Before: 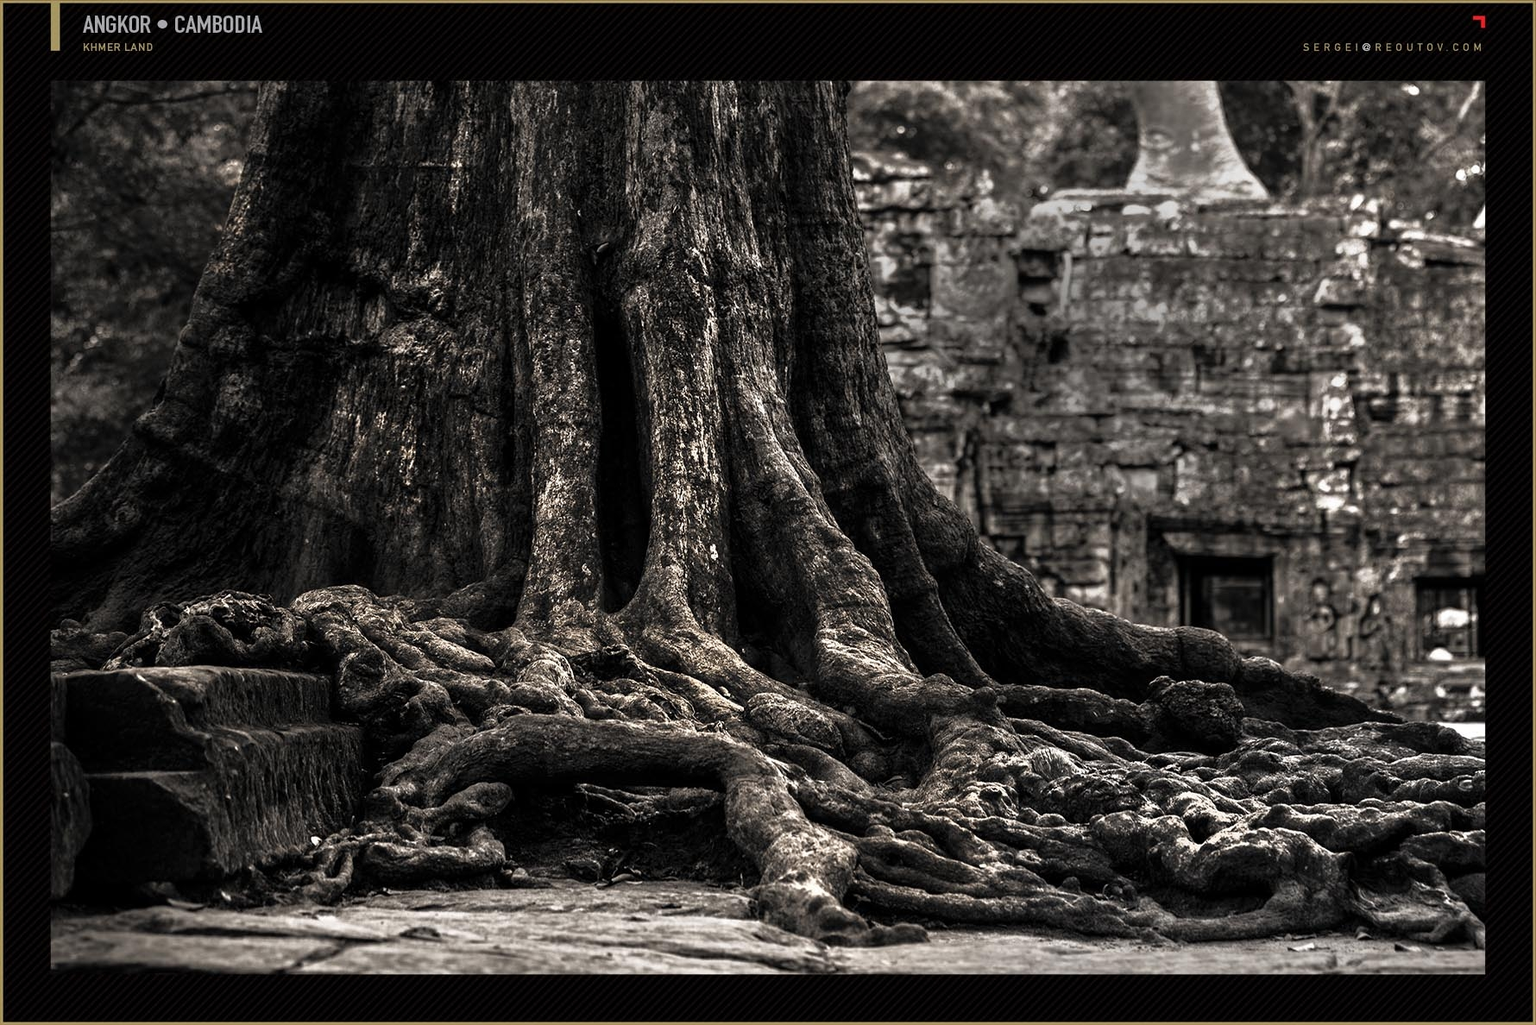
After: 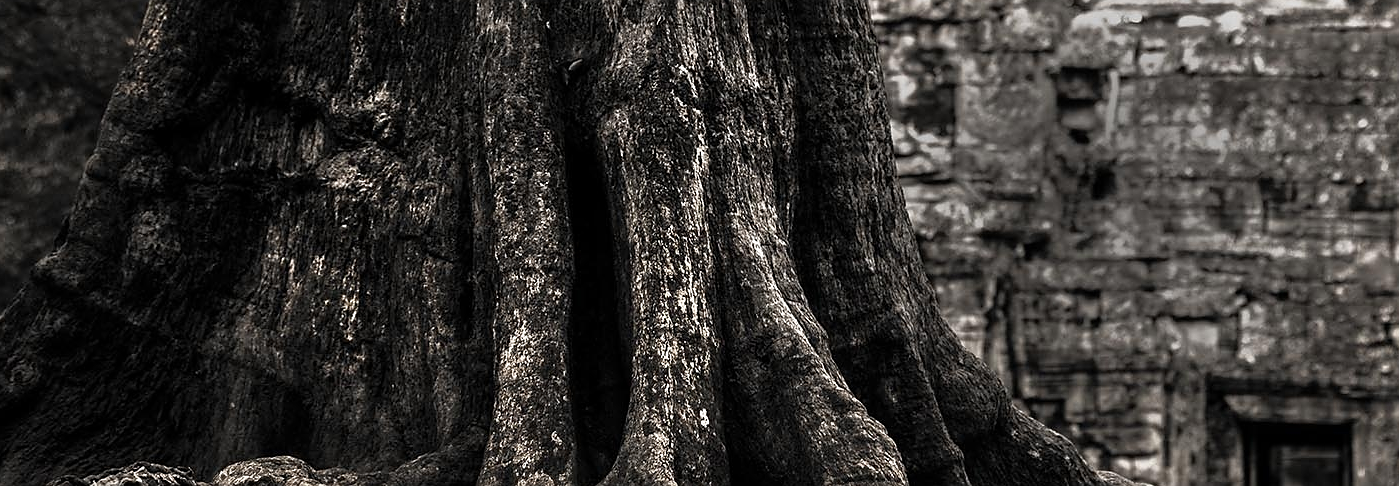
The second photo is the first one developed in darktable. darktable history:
sharpen: radius 0.975, amount 0.616
crop: left 6.916%, top 18.748%, right 14.442%, bottom 39.755%
exposure: compensate exposure bias true, compensate highlight preservation false
